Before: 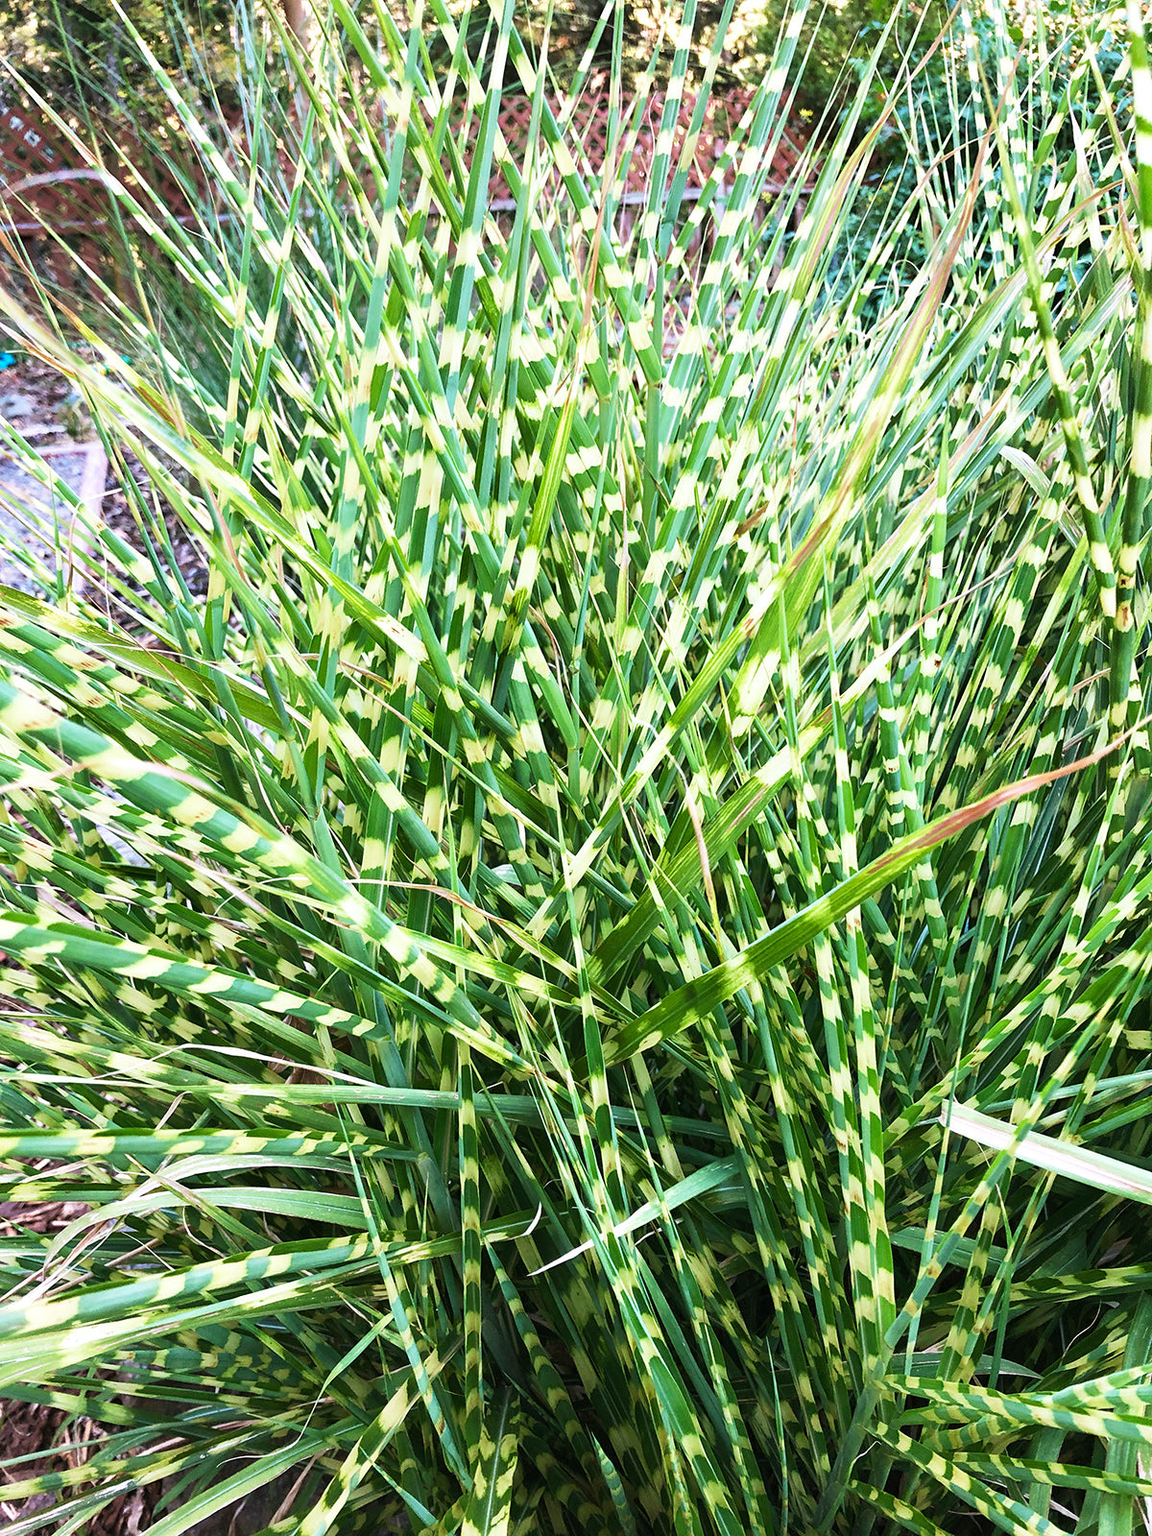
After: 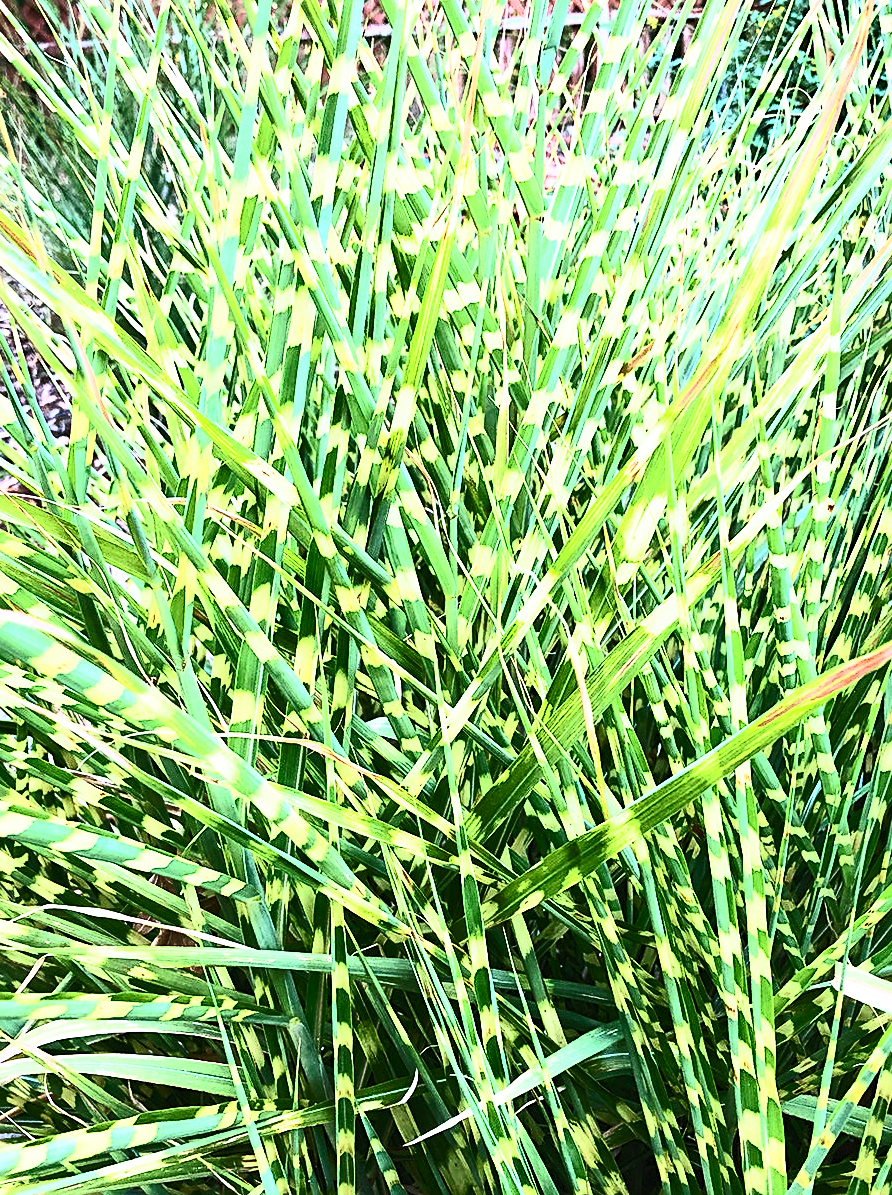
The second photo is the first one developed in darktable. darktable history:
sharpen: on, module defaults
contrast brightness saturation: contrast 0.631, brightness 0.359, saturation 0.147
crop and rotate: left 12.221%, top 11.481%, right 13.427%, bottom 13.796%
